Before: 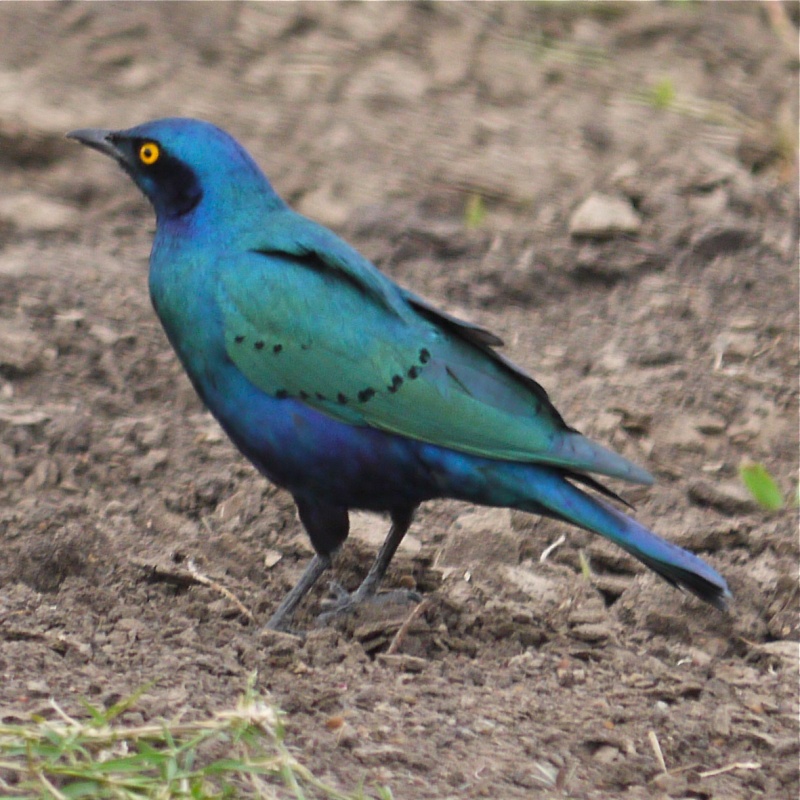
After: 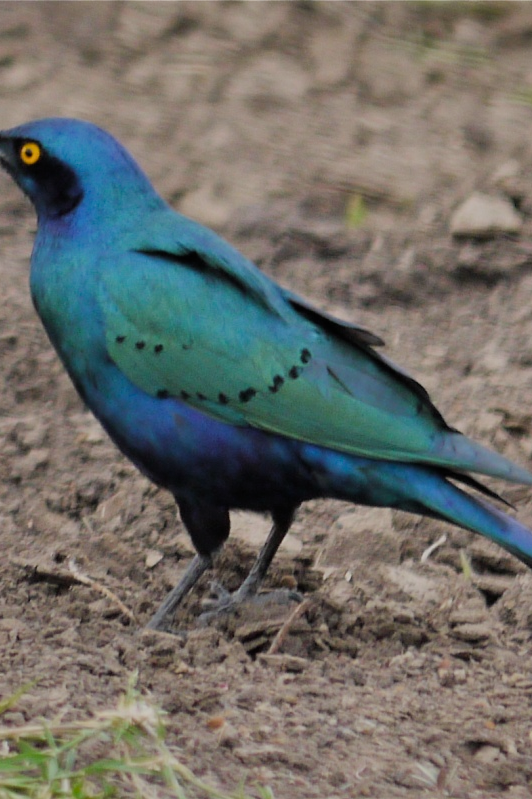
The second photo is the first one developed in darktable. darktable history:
filmic rgb: black relative exposure -7.65 EV, white relative exposure 4.56 EV, hardness 3.61
shadows and highlights: white point adjustment -3.81, highlights -63.41, soften with gaussian
crop and rotate: left 15.001%, right 18.39%
